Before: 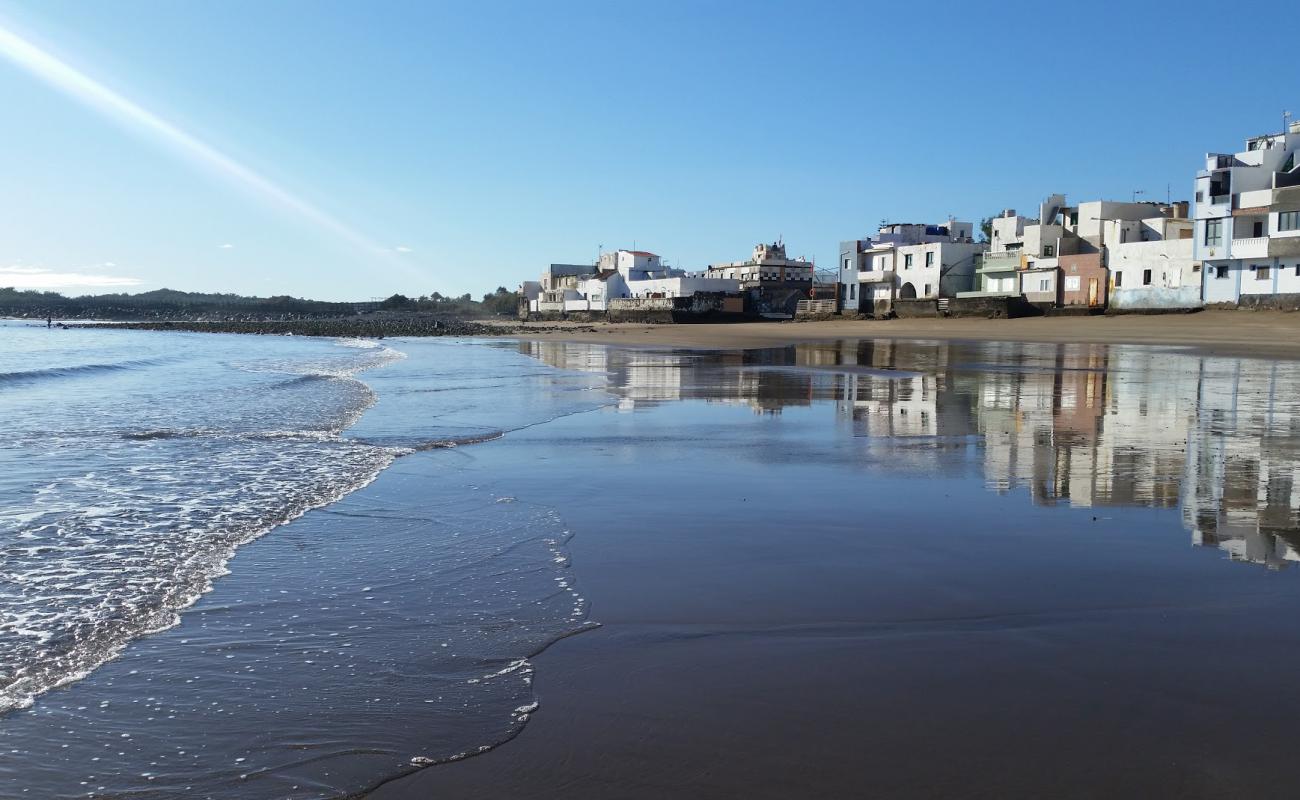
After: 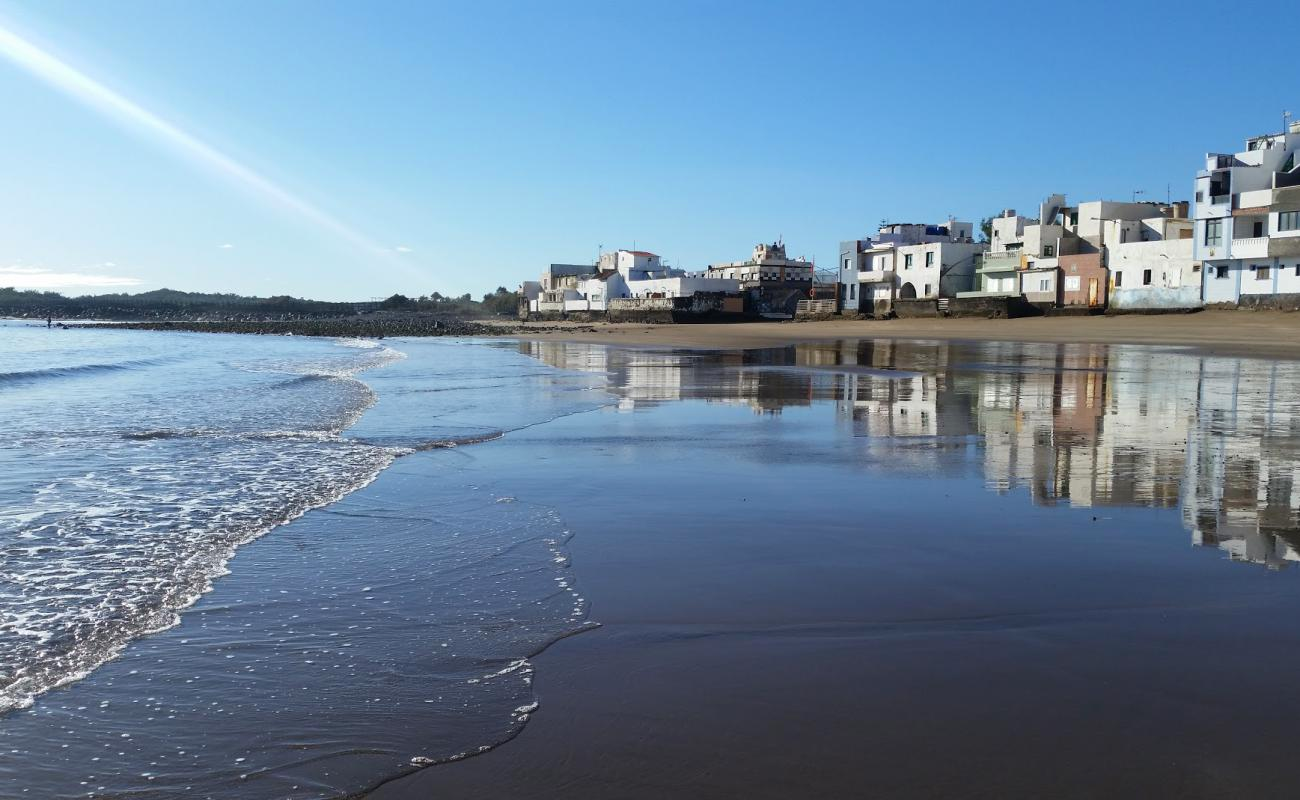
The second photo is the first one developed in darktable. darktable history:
contrast brightness saturation: contrast 0.044, saturation 0.065
